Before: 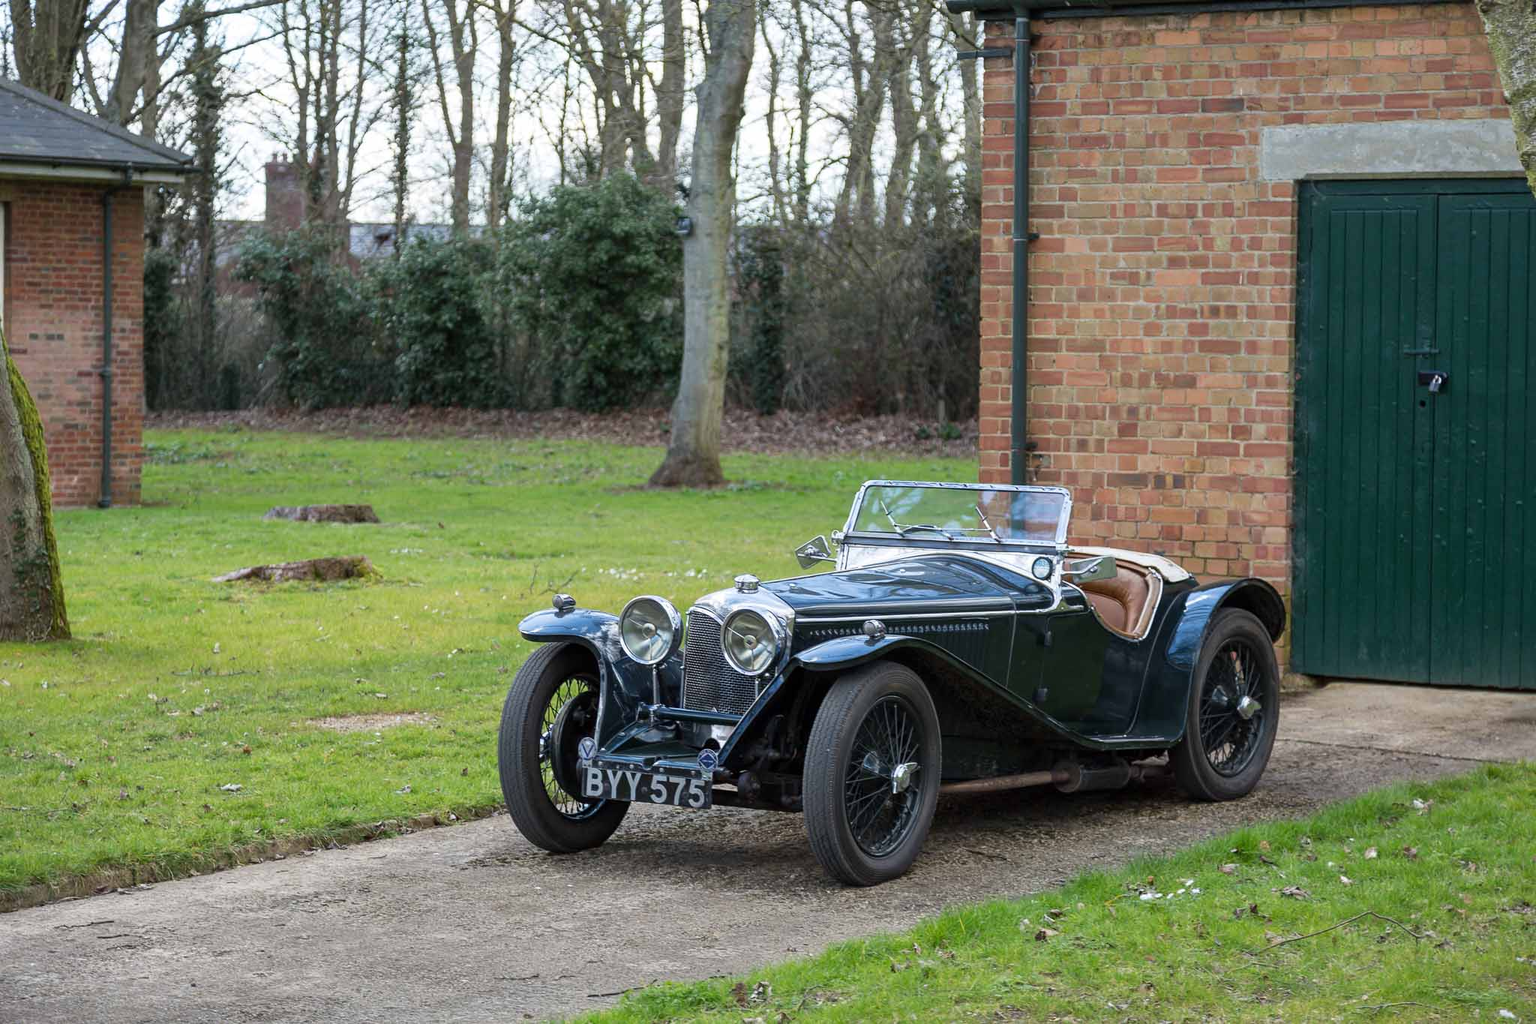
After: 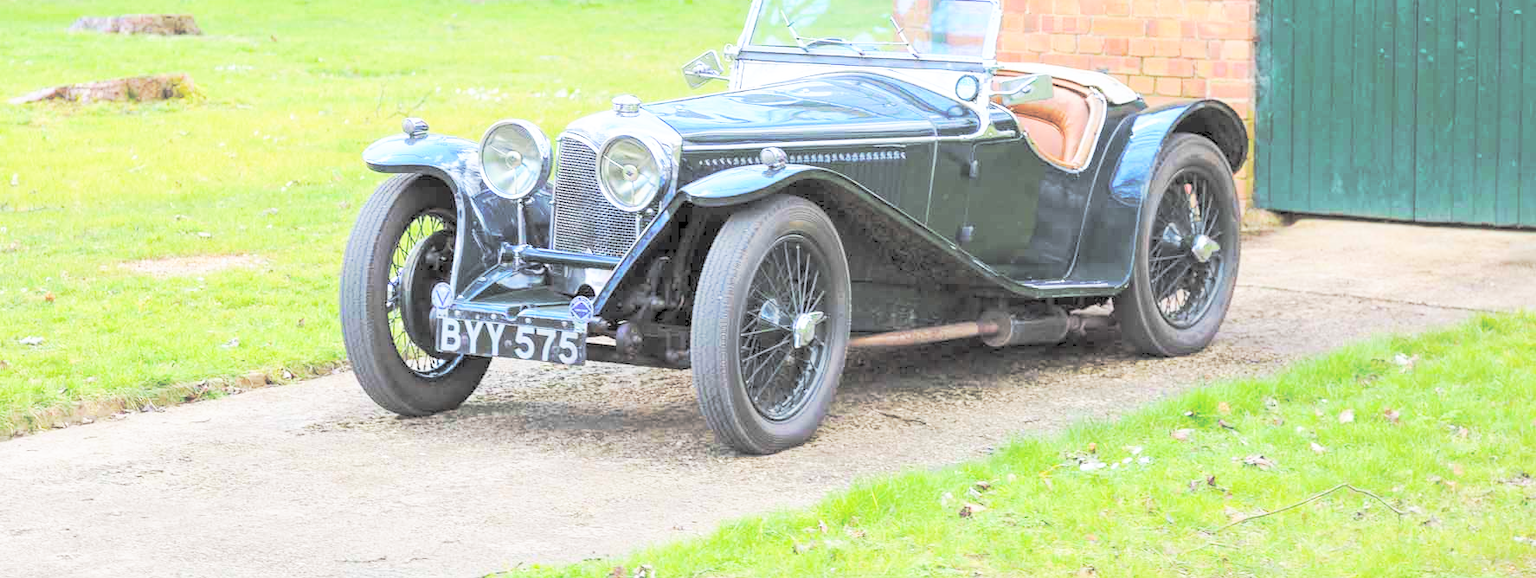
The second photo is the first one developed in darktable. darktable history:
crop and rotate: left 13.306%, top 48.129%, bottom 2.928%
base curve: curves: ch0 [(0, 0) (0.032, 0.037) (0.105, 0.228) (0.435, 0.76) (0.856, 0.983) (1, 1)], preserve colors none
contrast brightness saturation: brightness 1
